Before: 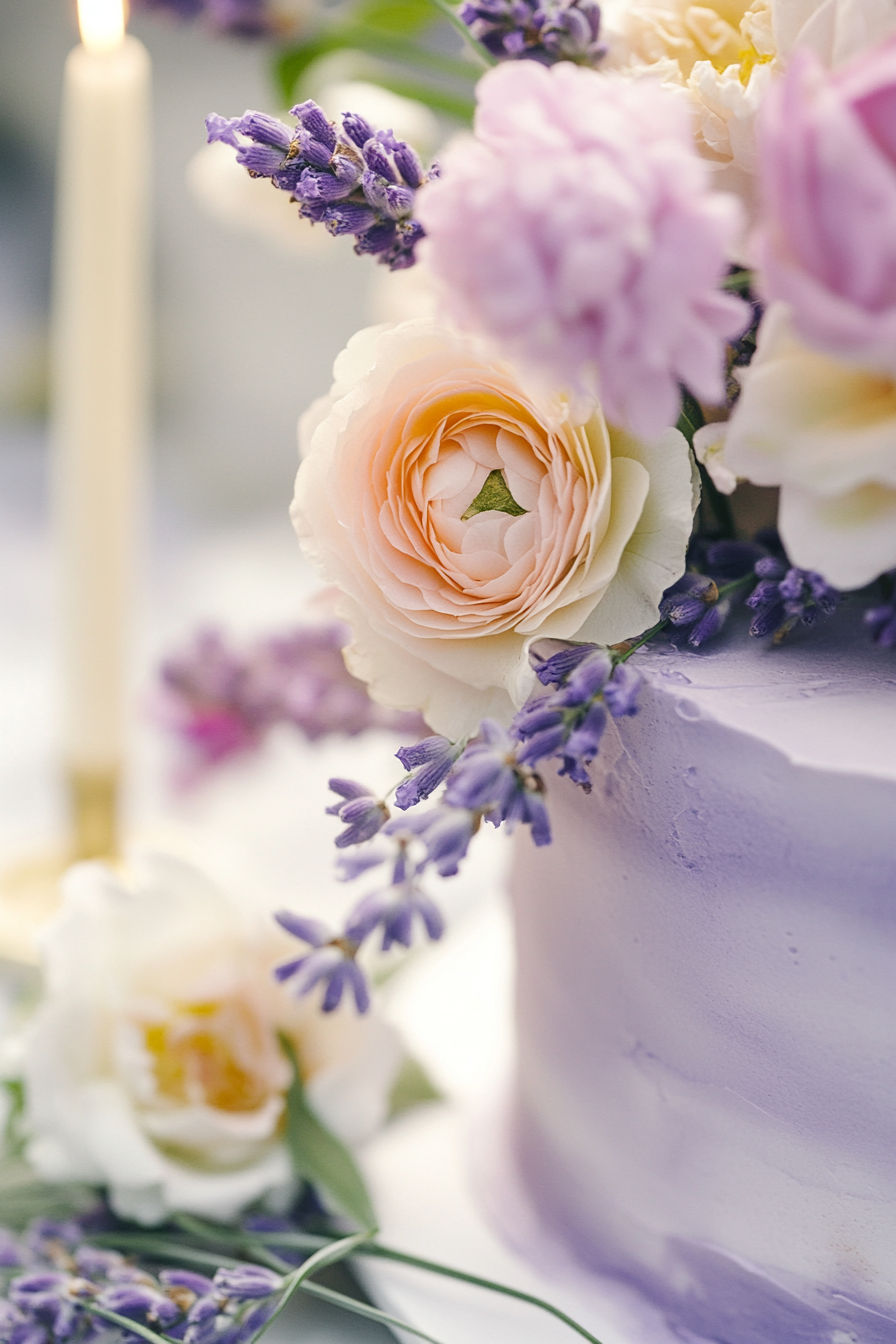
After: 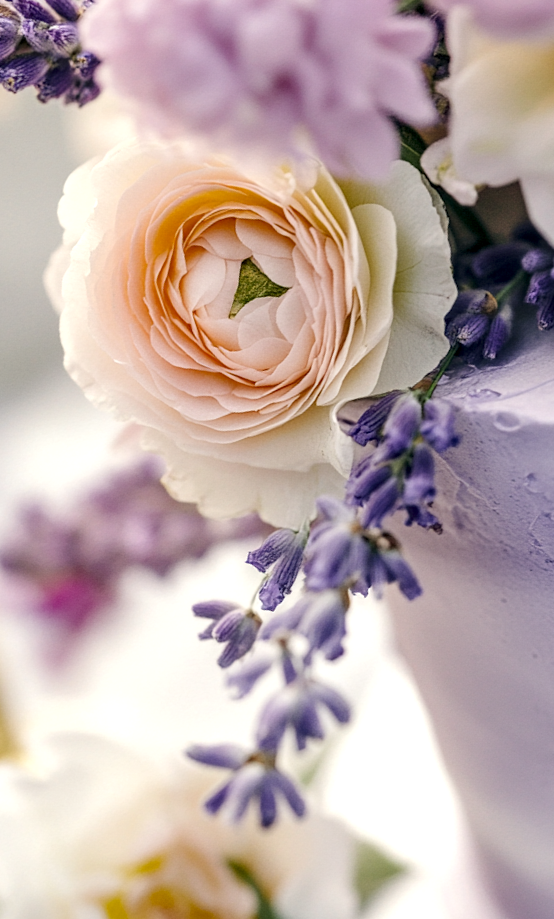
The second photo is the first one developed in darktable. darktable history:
crop and rotate: angle 19.54°, left 6.864%, right 3.818%, bottom 1.155%
local contrast: detail 150%
